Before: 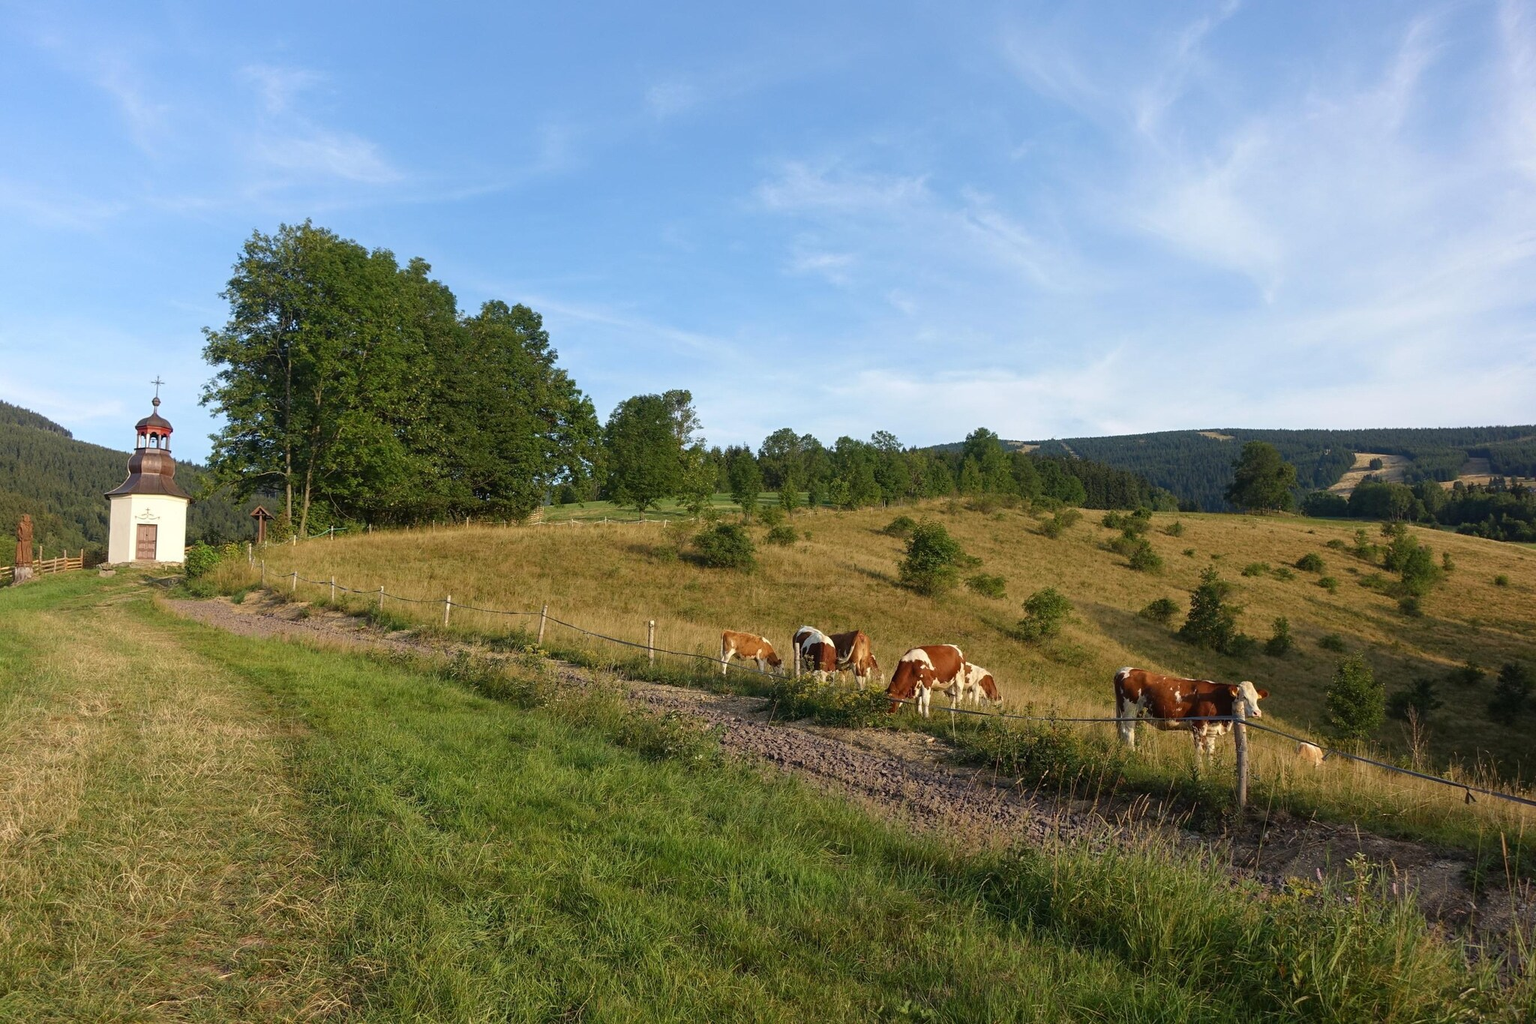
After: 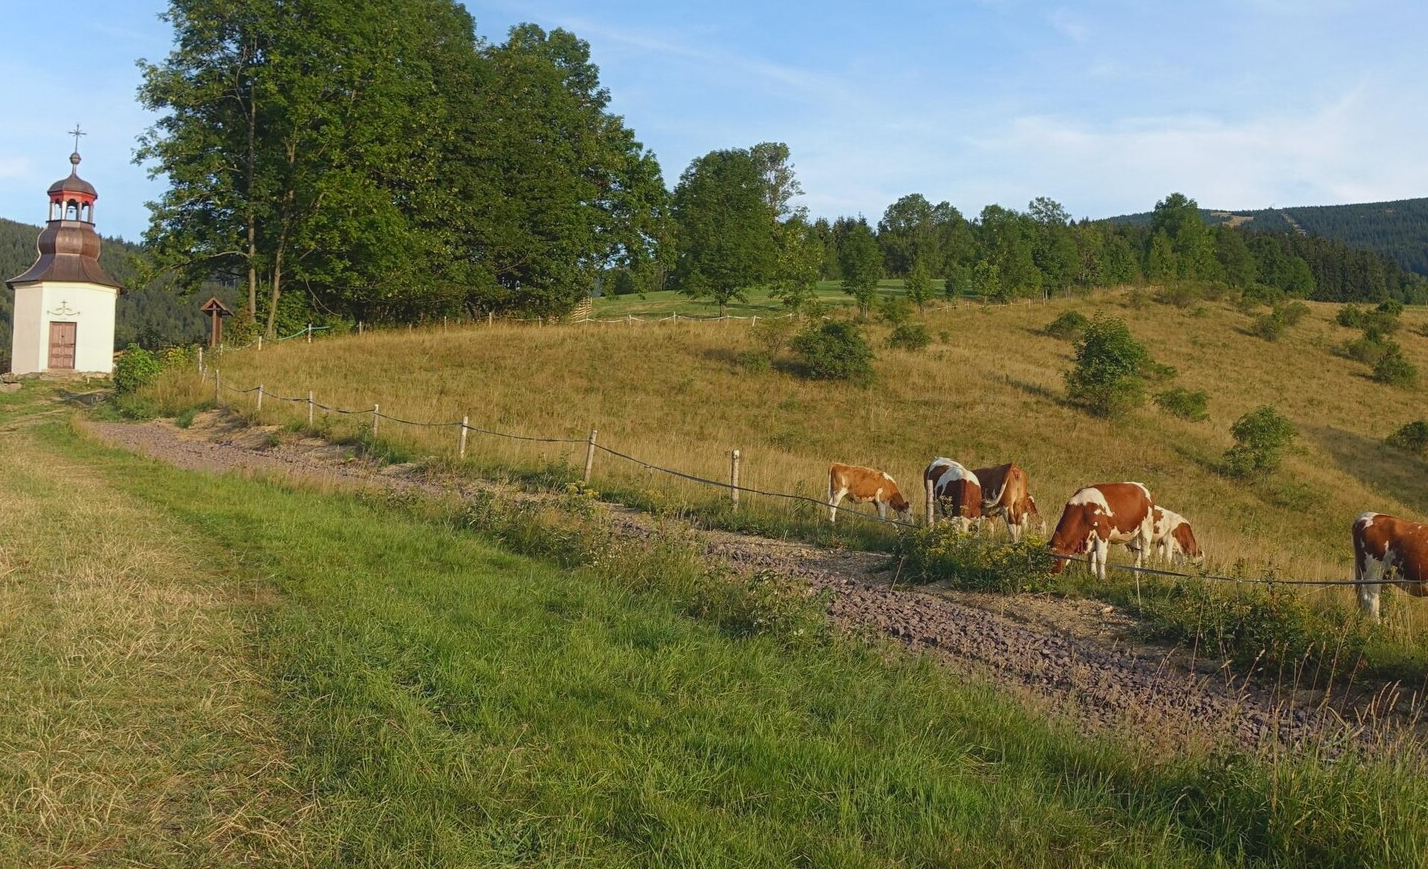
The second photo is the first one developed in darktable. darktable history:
crop: left 6.503%, top 27.654%, right 23.731%, bottom 8.614%
exposure: black level correction 0, exposure 0 EV, compensate highlight preservation false
contrast equalizer: octaves 7, y [[0.439, 0.44, 0.442, 0.457, 0.493, 0.498], [0.5 ×6], [0.5 ×6], [0 ×6], [0 ×6]]
